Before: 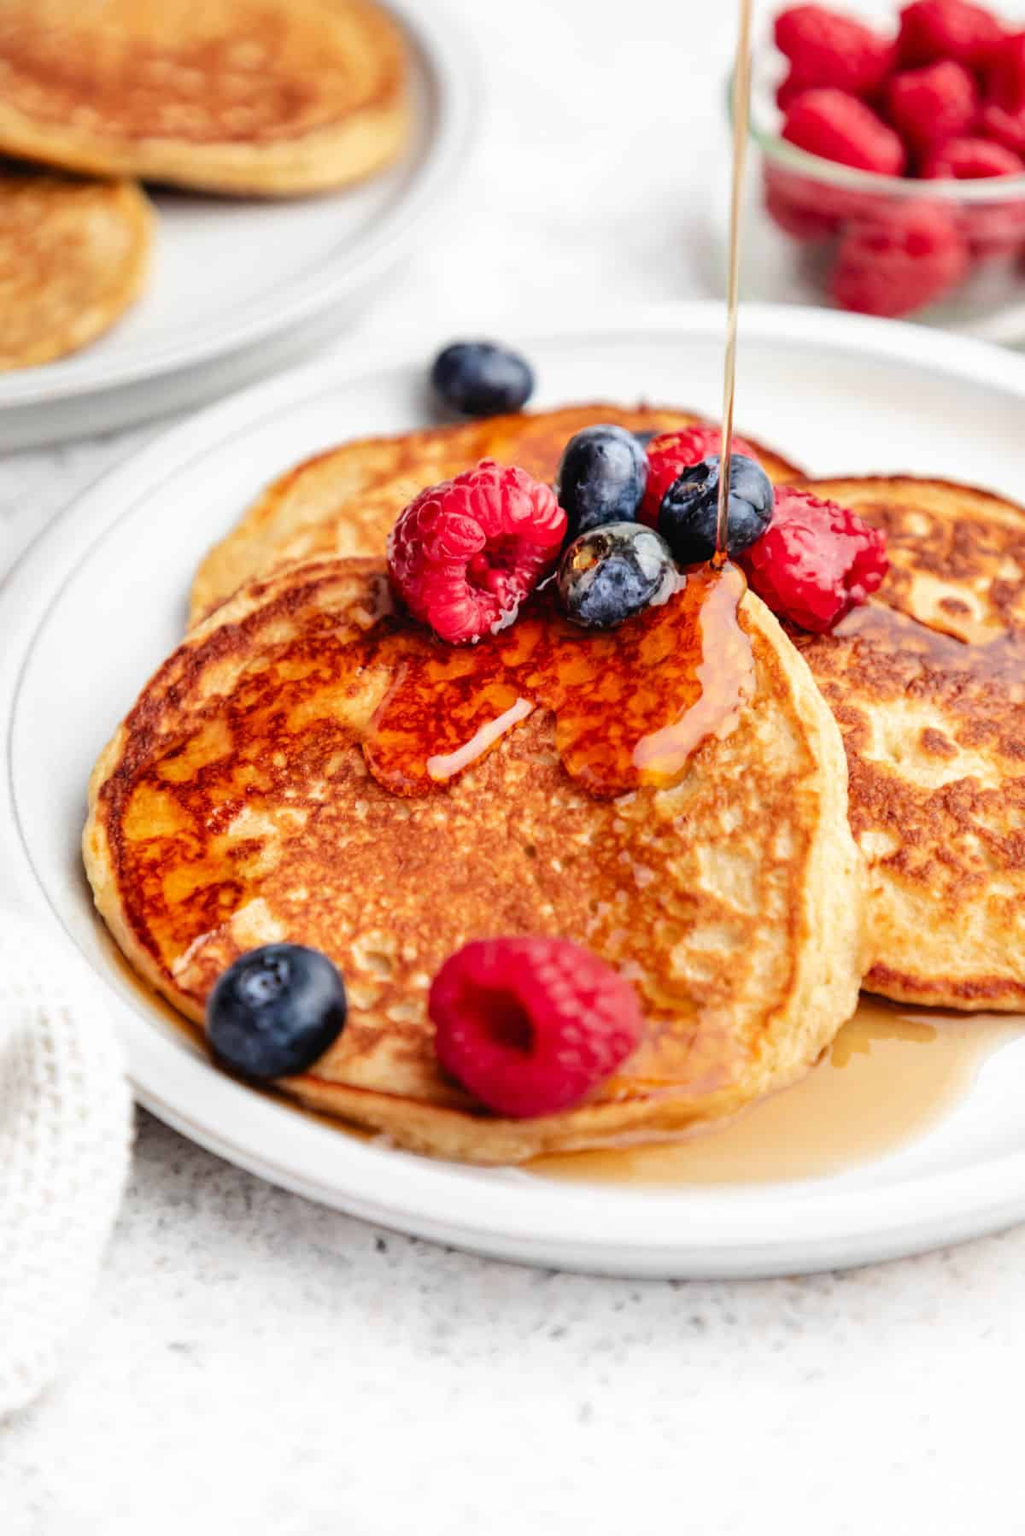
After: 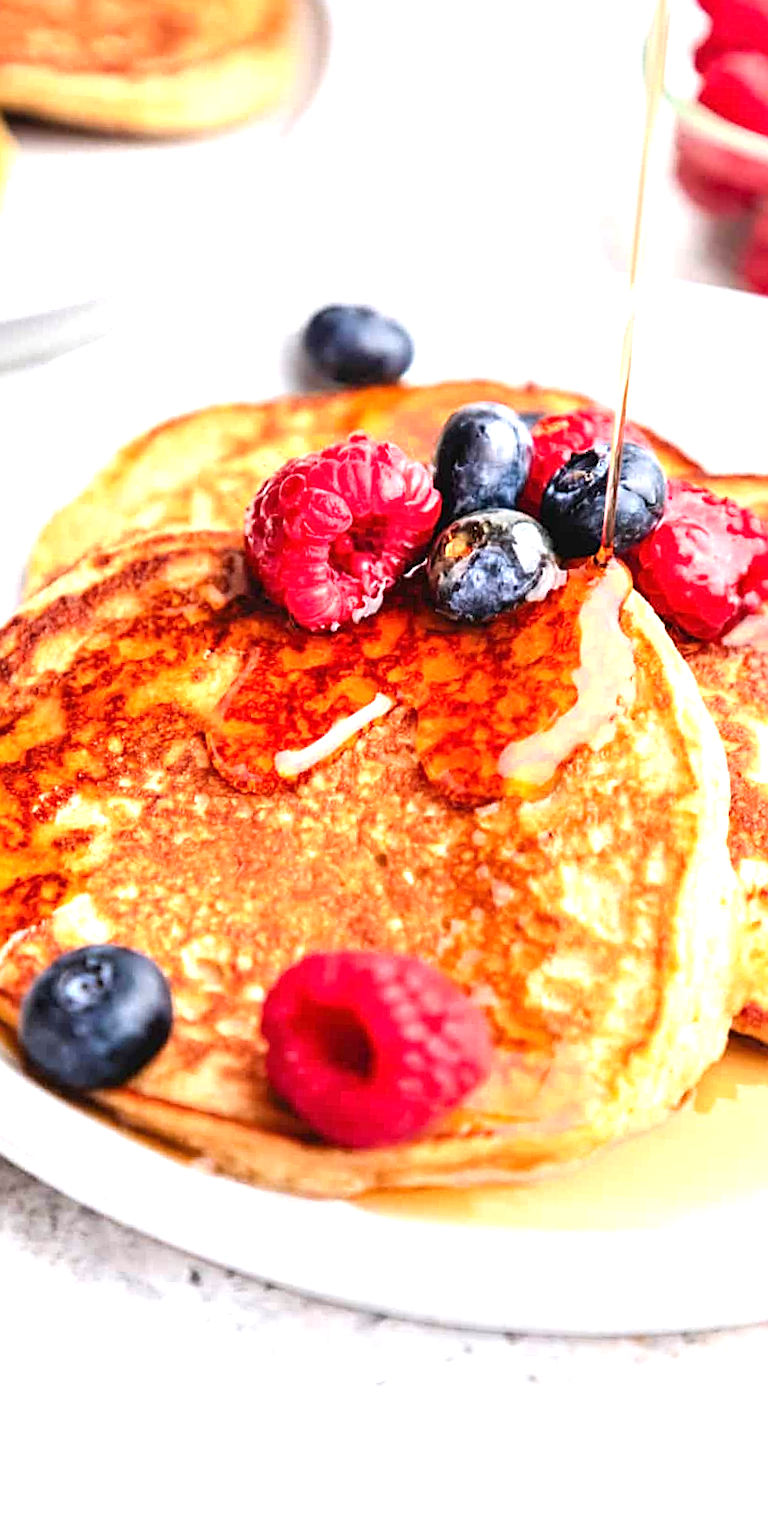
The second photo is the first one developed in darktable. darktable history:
exposure: black level correction 0, exposure 0.9 EV, compensate highlight preservation false
white balance: red 1.009, blue 1.027
sharpen: on, module defaults
crop and rotate: angle -3.27°, left 14.277%, top 0.028%, right 10.766%, bottom 0.028%
